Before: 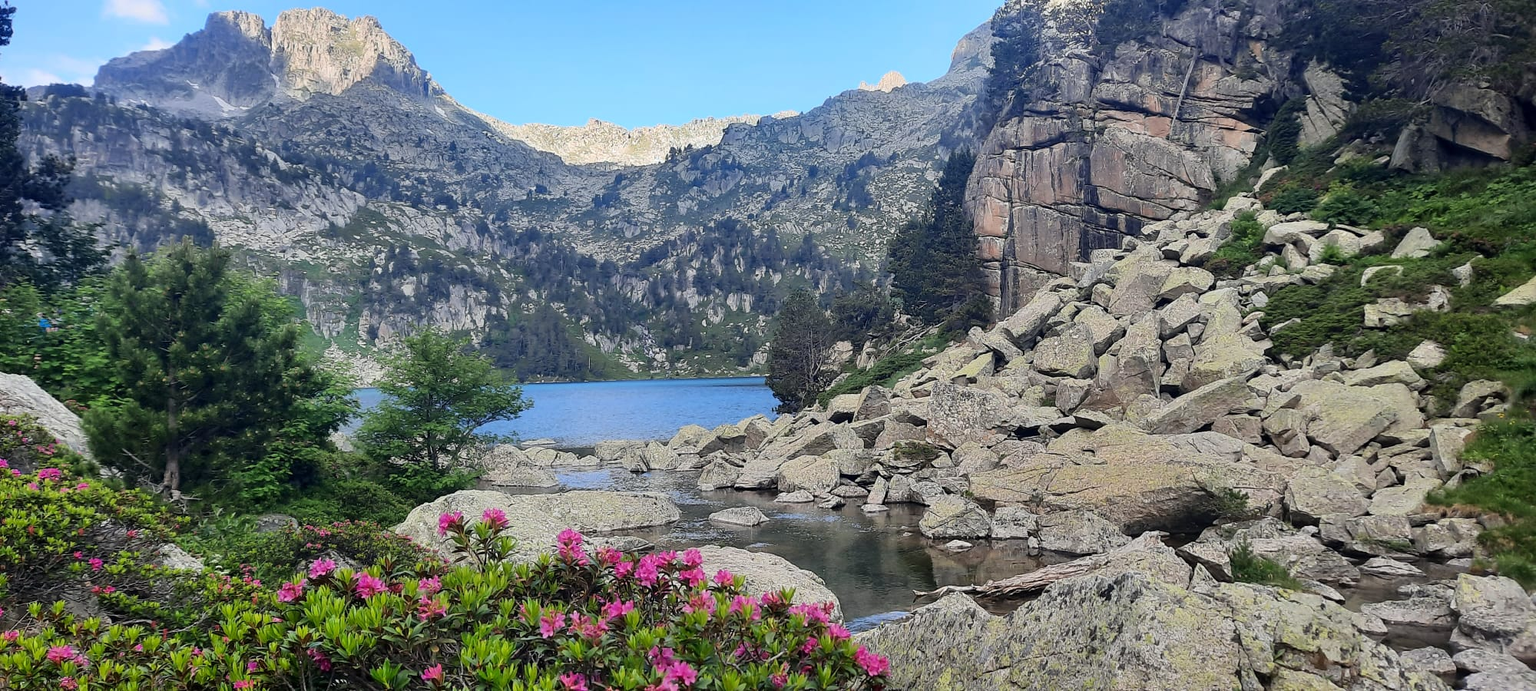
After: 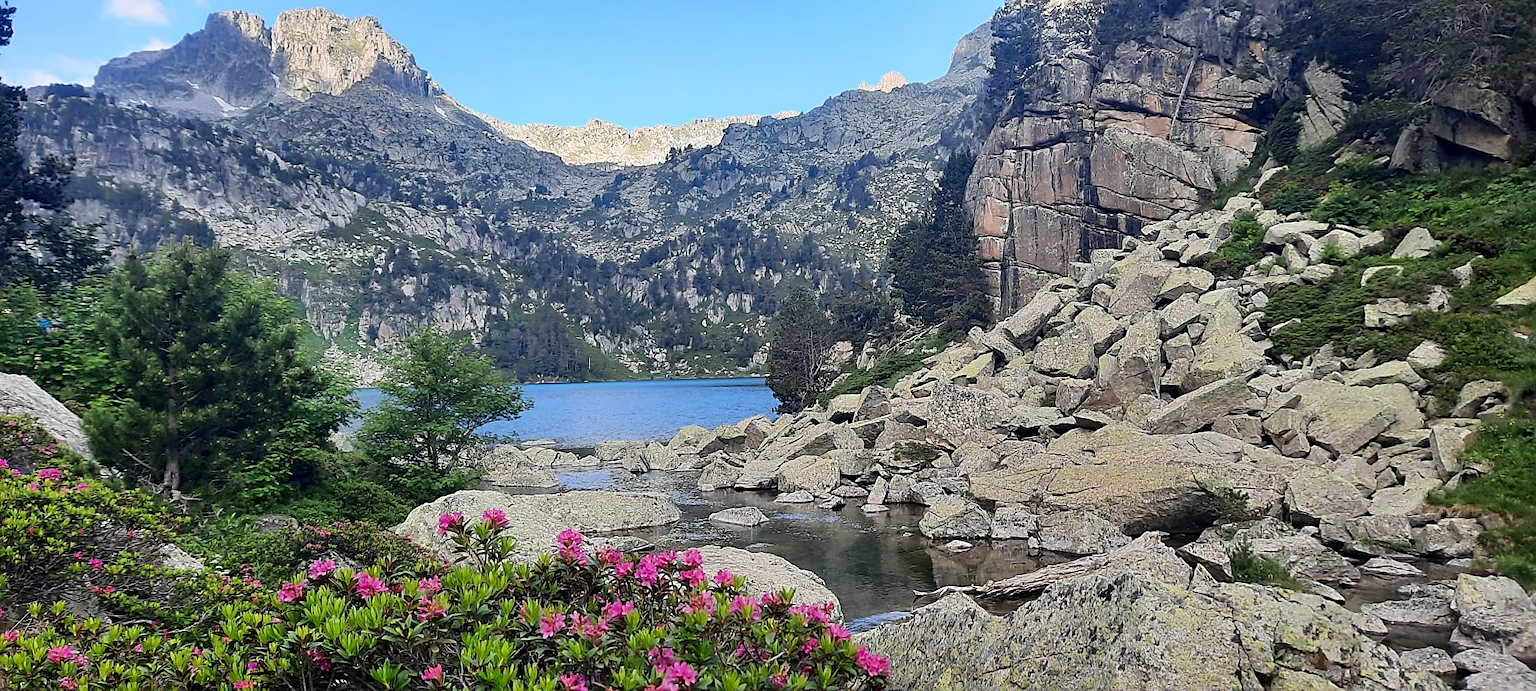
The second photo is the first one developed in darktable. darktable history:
sharpen: on, module defaults
contrast equalizer: y [[0.515 ×6], [0.507 ×6], [0.425 ×6], [0 ×6], [0 ×6]], mix 0.533
